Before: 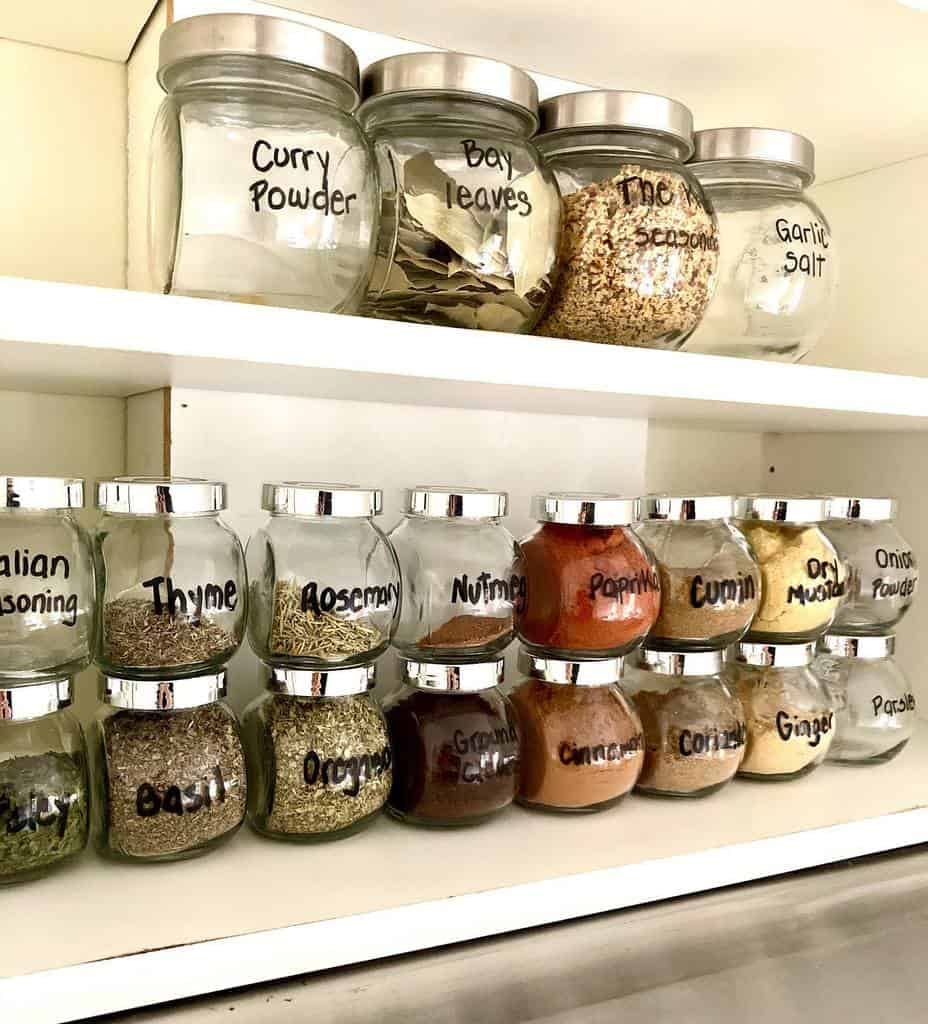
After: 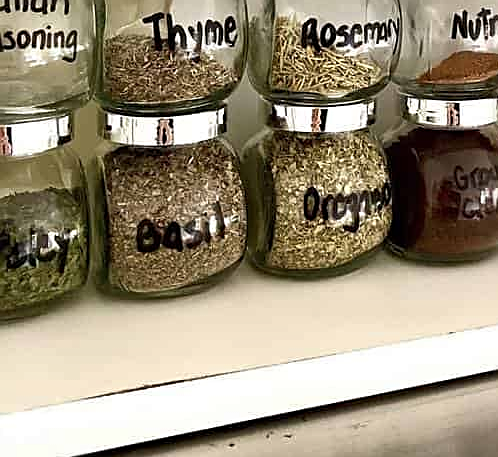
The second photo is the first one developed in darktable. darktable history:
crop and rotate: top 55.122%, right 46.262%, bottom 0.232%
sharpen: on, module defaults
shadows and highlights: shadows color adjustment 99.13%, highlights color adjustment 0.752%, soften with gaussian
